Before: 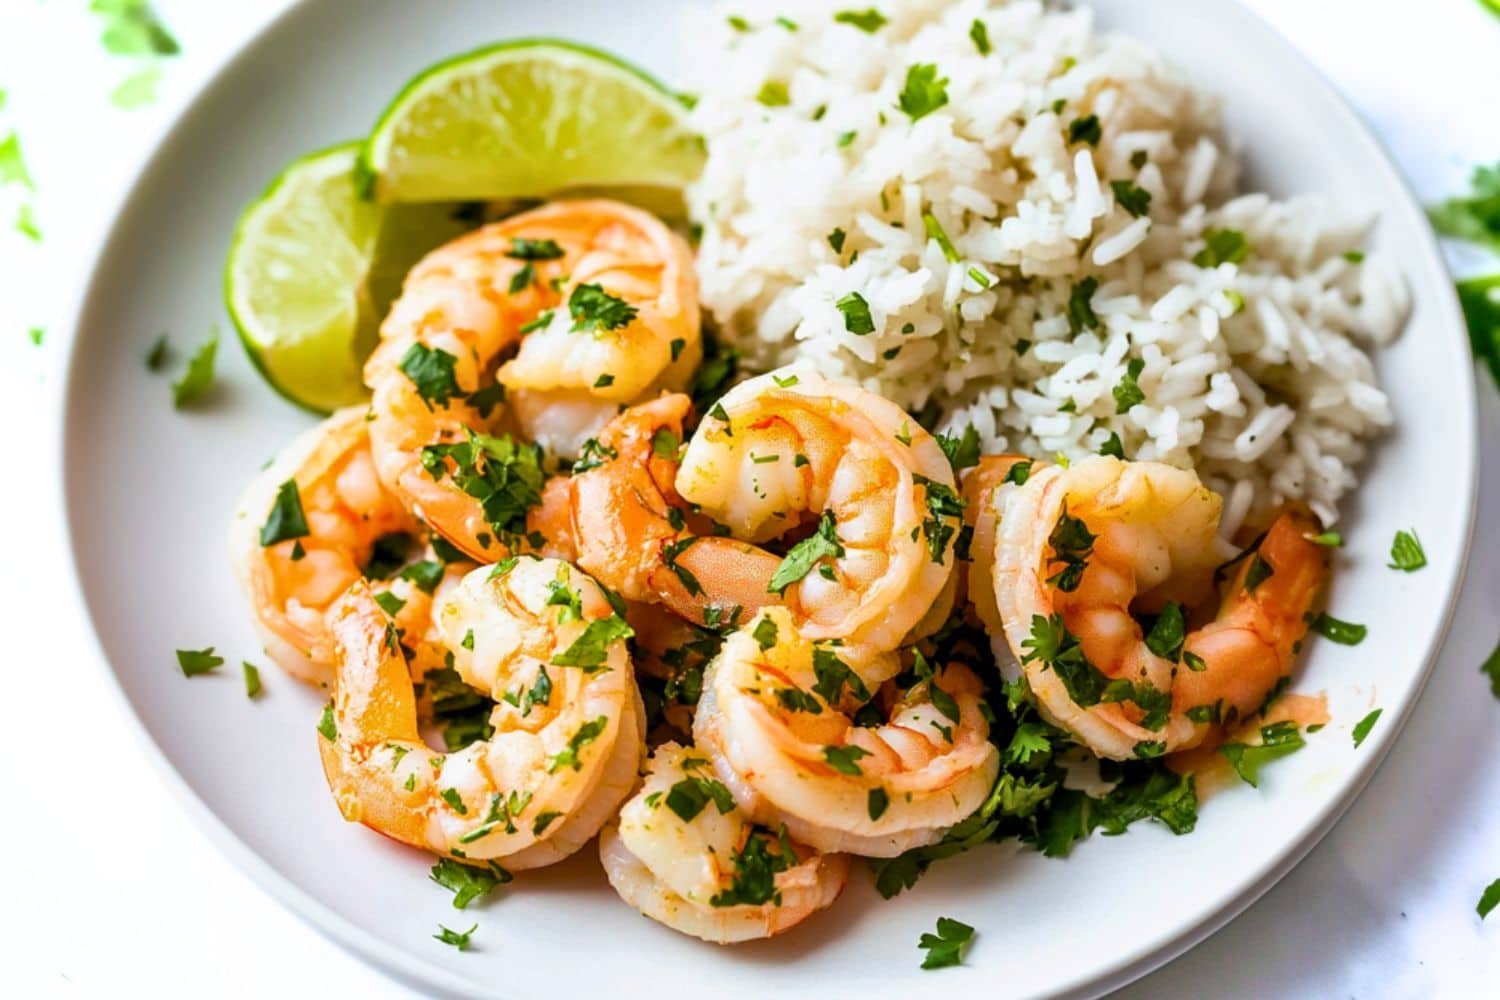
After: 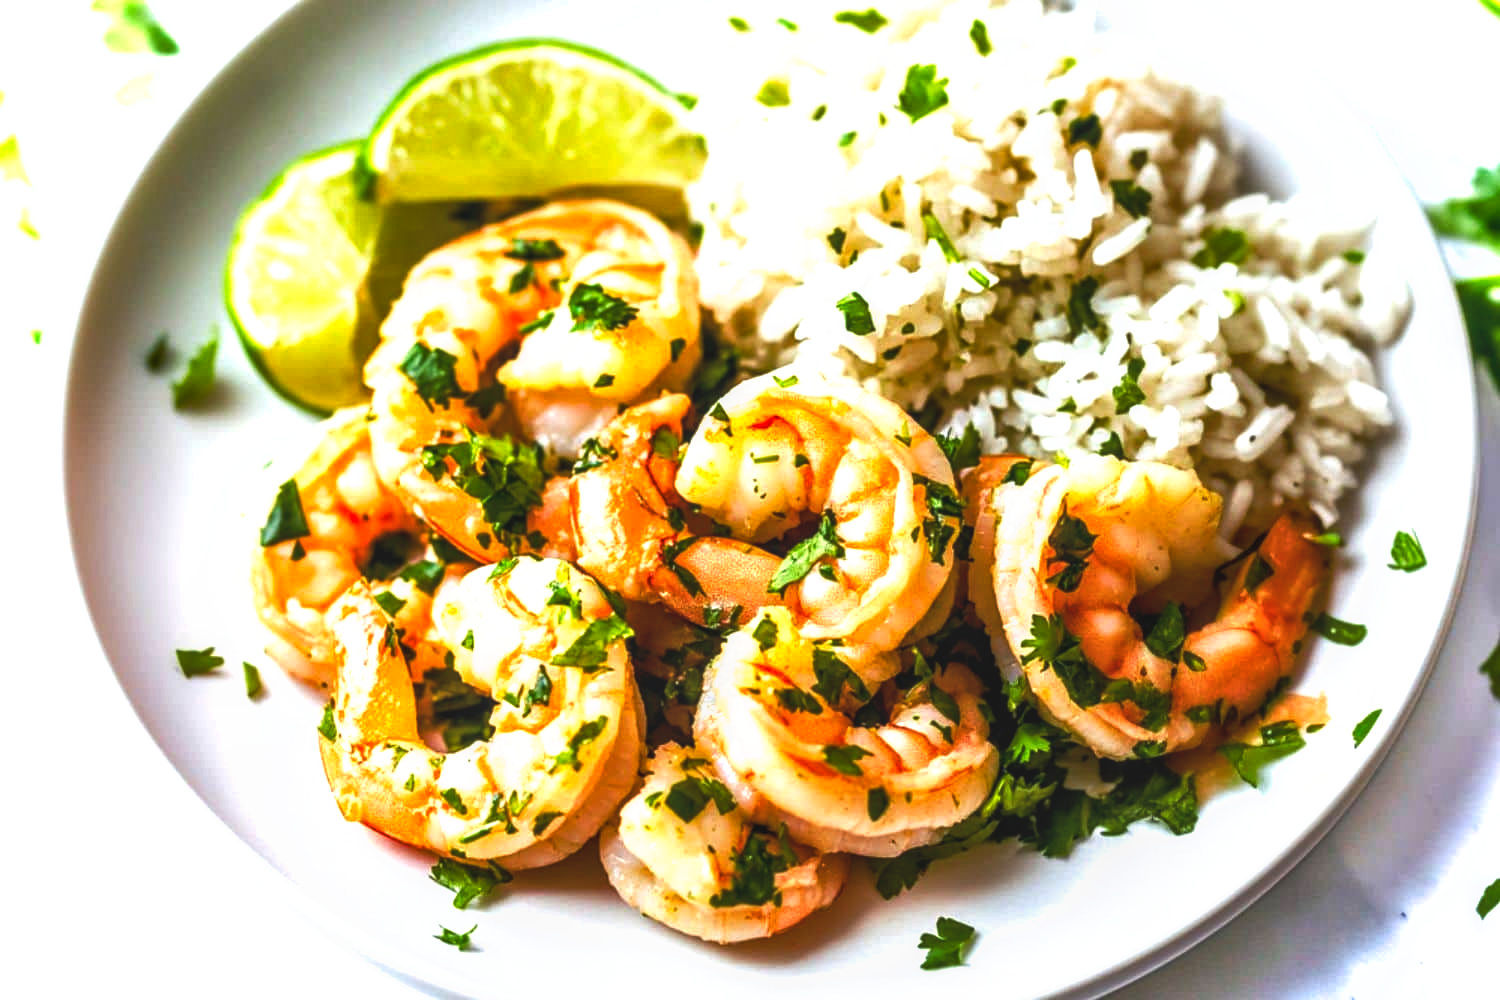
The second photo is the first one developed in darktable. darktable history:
tone curve: curves: ch0 [(0, 0.081) (0.483, 0.453) (0.881, 0.992)], preserve colors none
local contrast: on, module defaults
color balance rgb: highlights gain › luminance 14.79%, perceptual saturation grading › global saturation 20%, perceptual saturation grading › highlights -24.867%, perceptual saturation grading › shadows 49.968%
